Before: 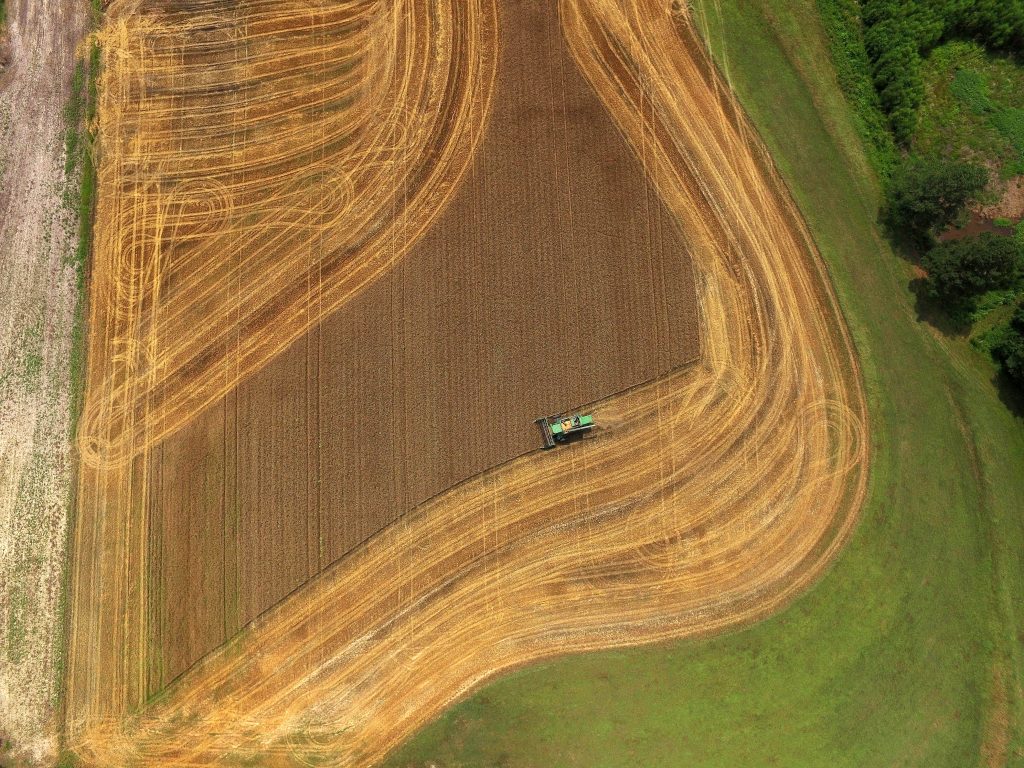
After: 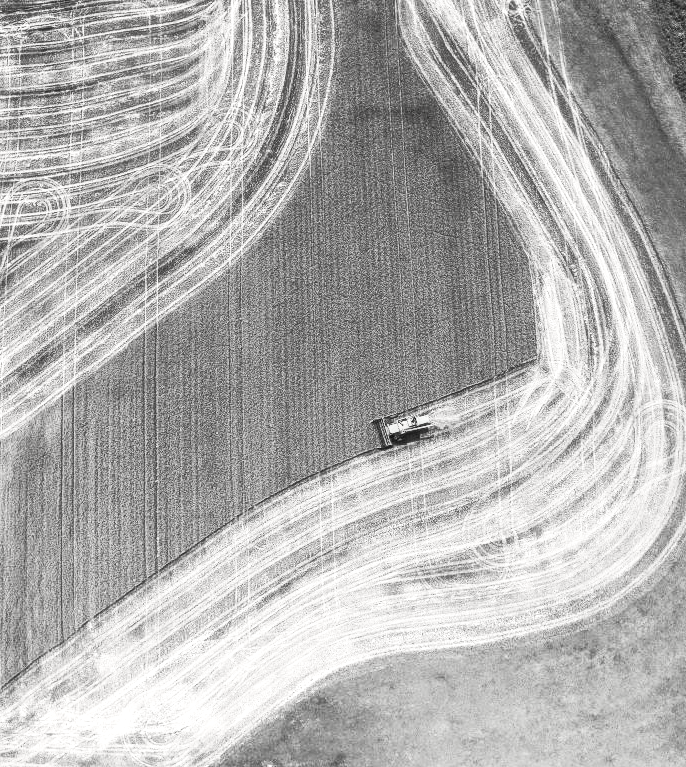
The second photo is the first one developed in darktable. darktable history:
local contrast: on, module defaults
crop and rotate: left 15.981%, right 16.966%
exposure: exposure 0.074 EV, compensate highlight preservation false
contrast brightness saturation: contrast 0.547, brightness 0.462, saturation -0.985
